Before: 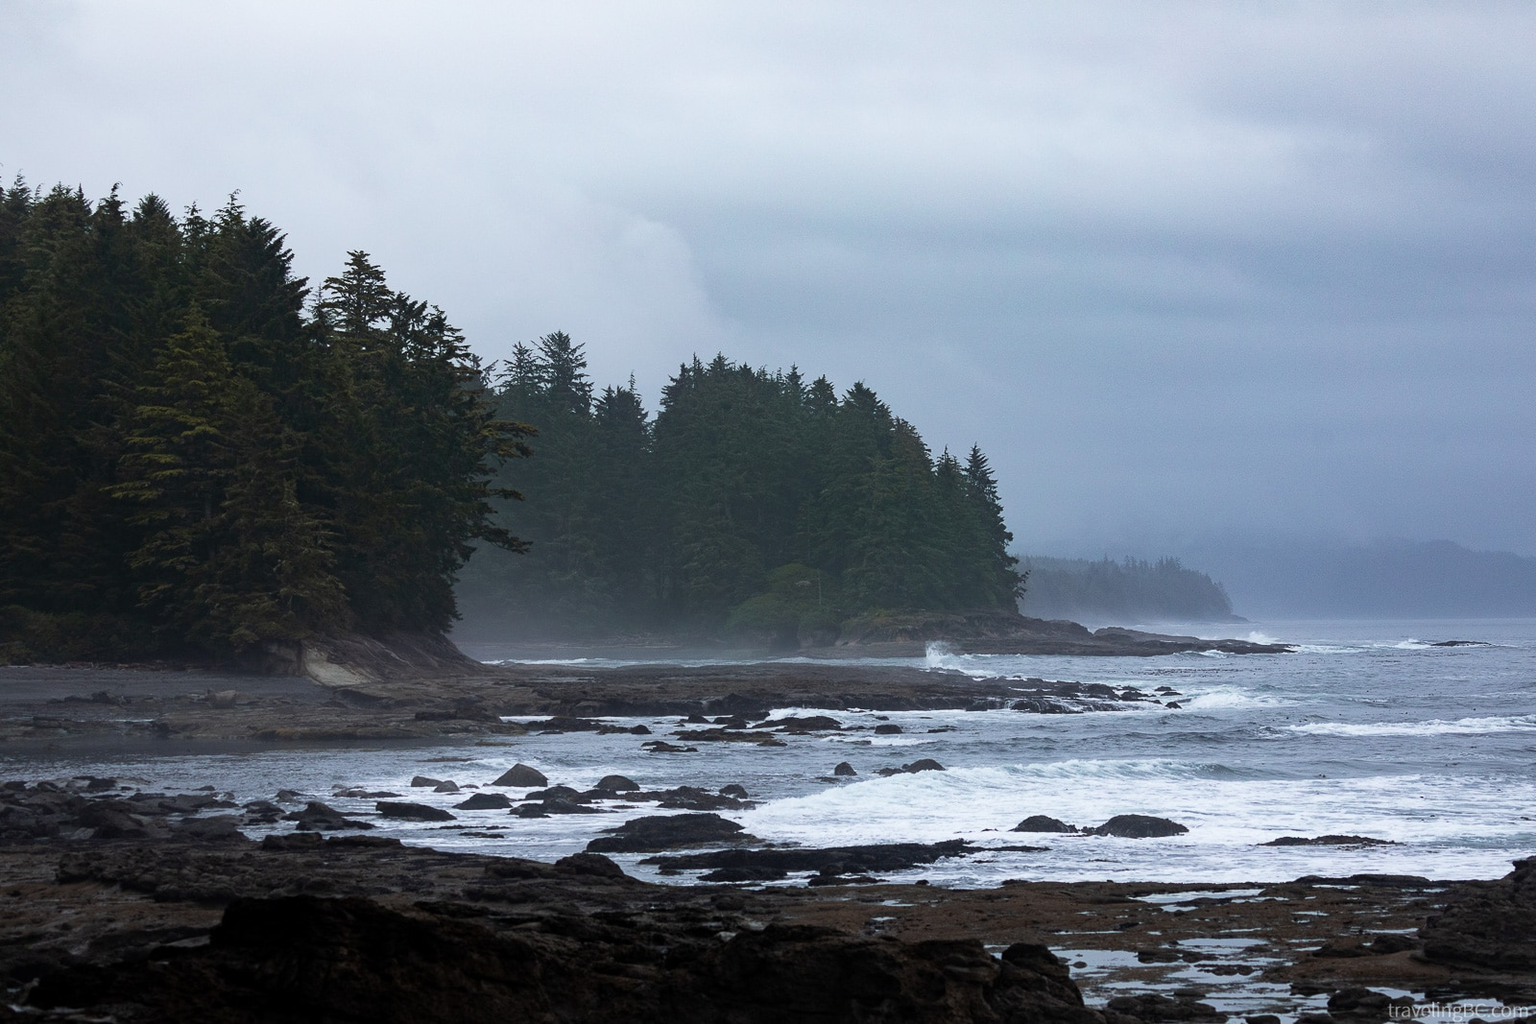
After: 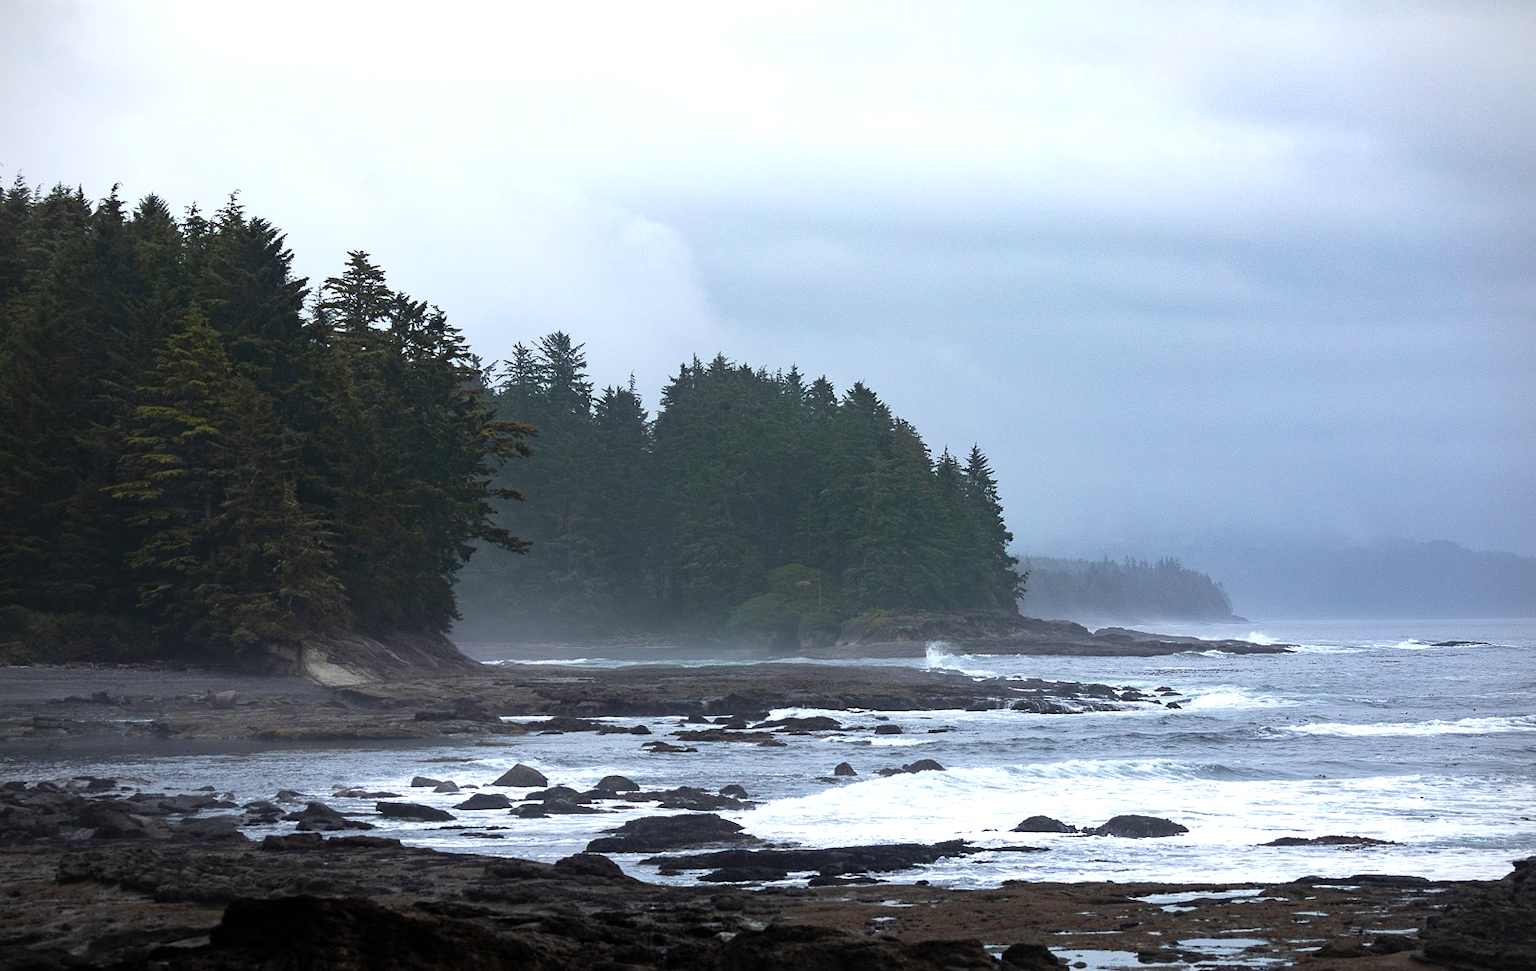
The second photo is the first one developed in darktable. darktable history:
crop and rotate: top 0%, bottom 5.097%
vignetting: fall-off start 91.19%
exposure: black level correction 0, exposure 0.5 EV, compensate highlight preservation false
